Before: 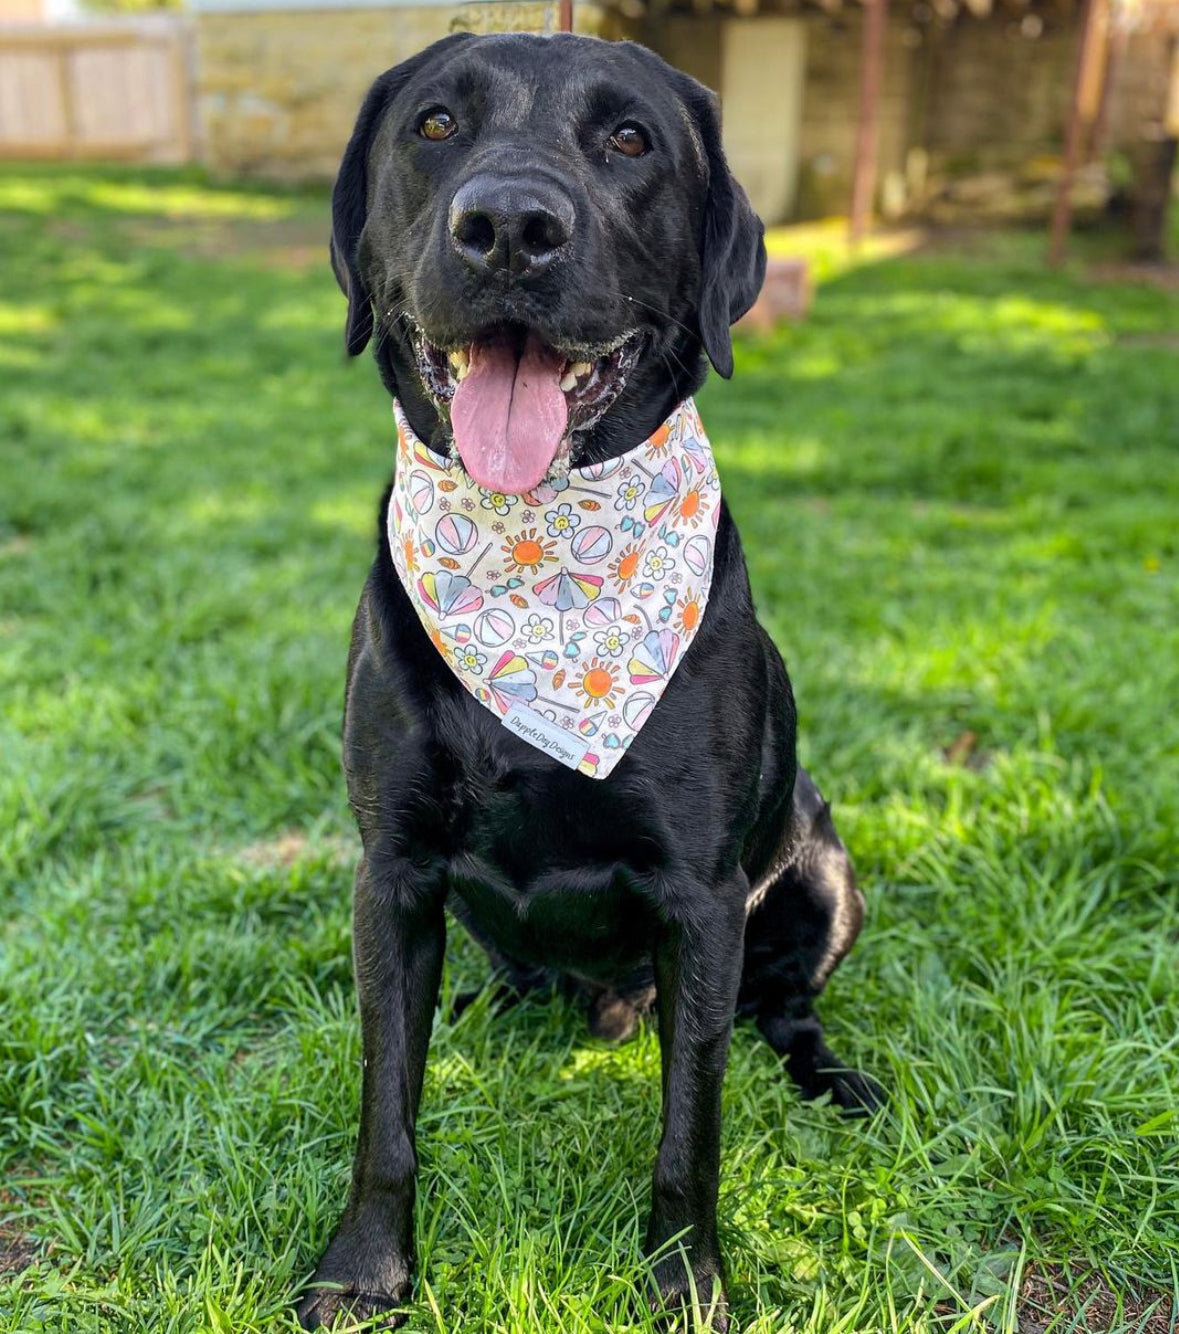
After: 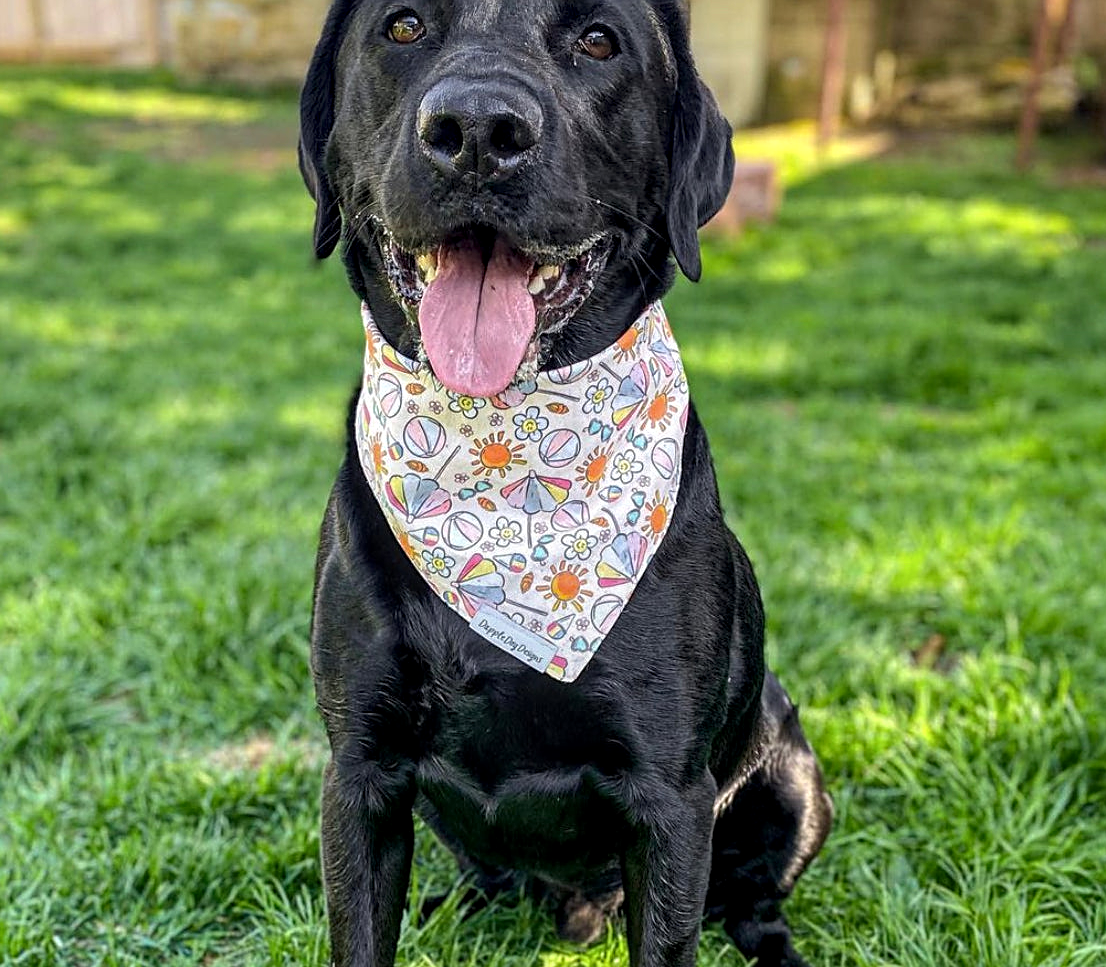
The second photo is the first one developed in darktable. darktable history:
sharpen: amount 0.478
crop: left 2.737%, top 7.287%, right 3.421%, bottom 20.179%
local contrast: detail 130%
